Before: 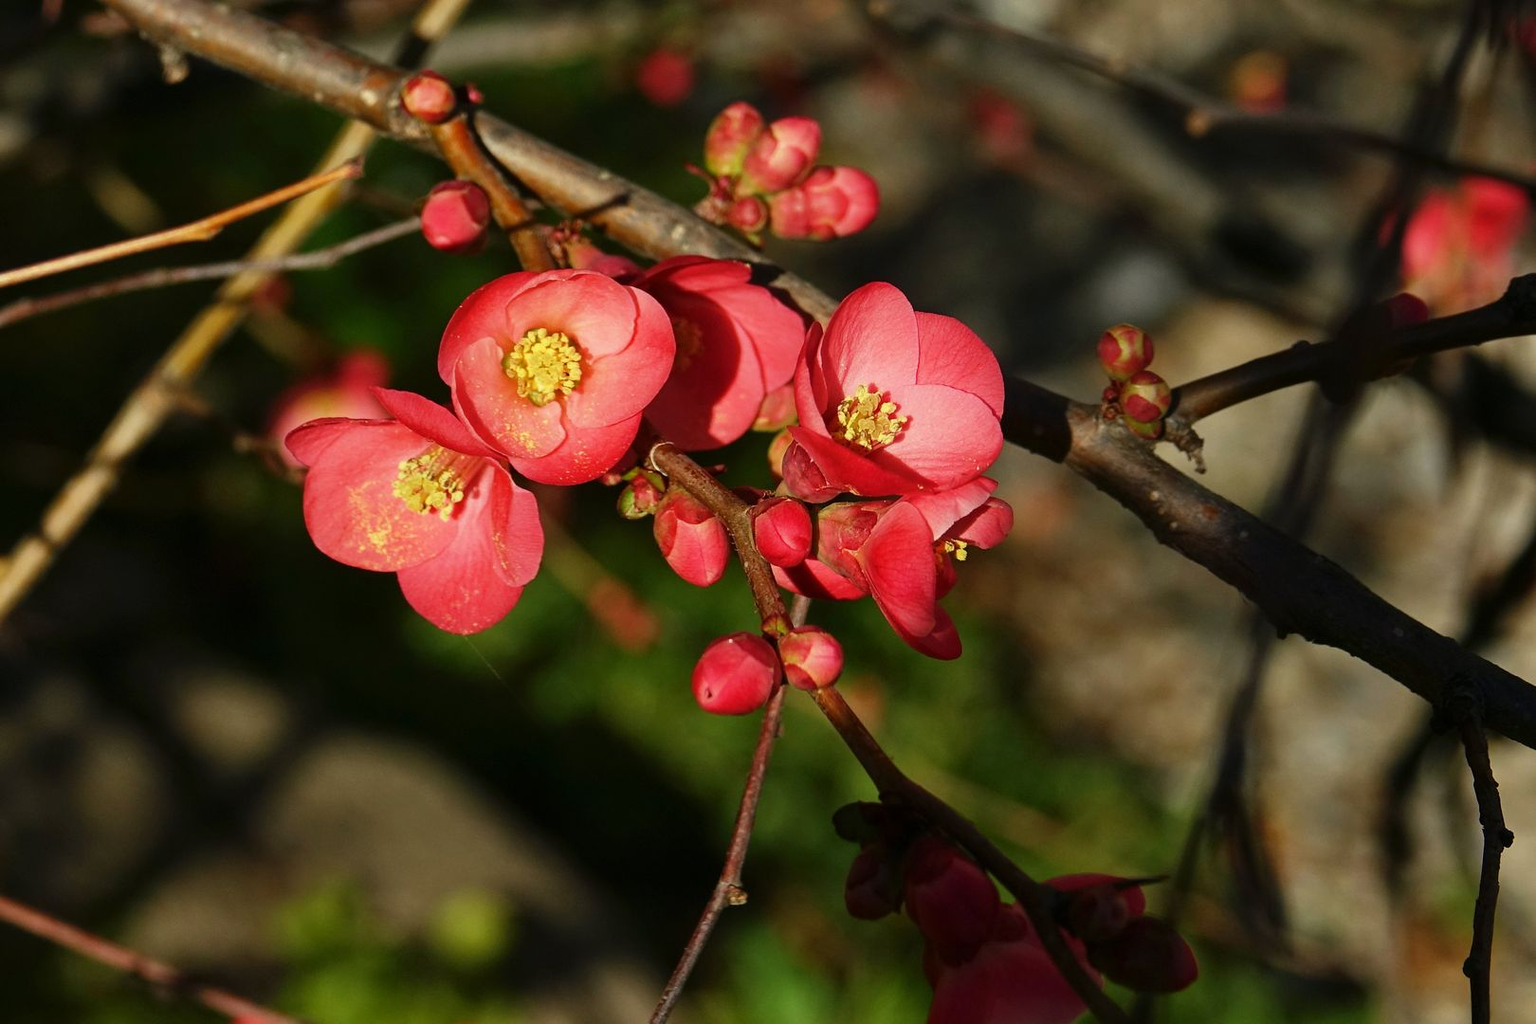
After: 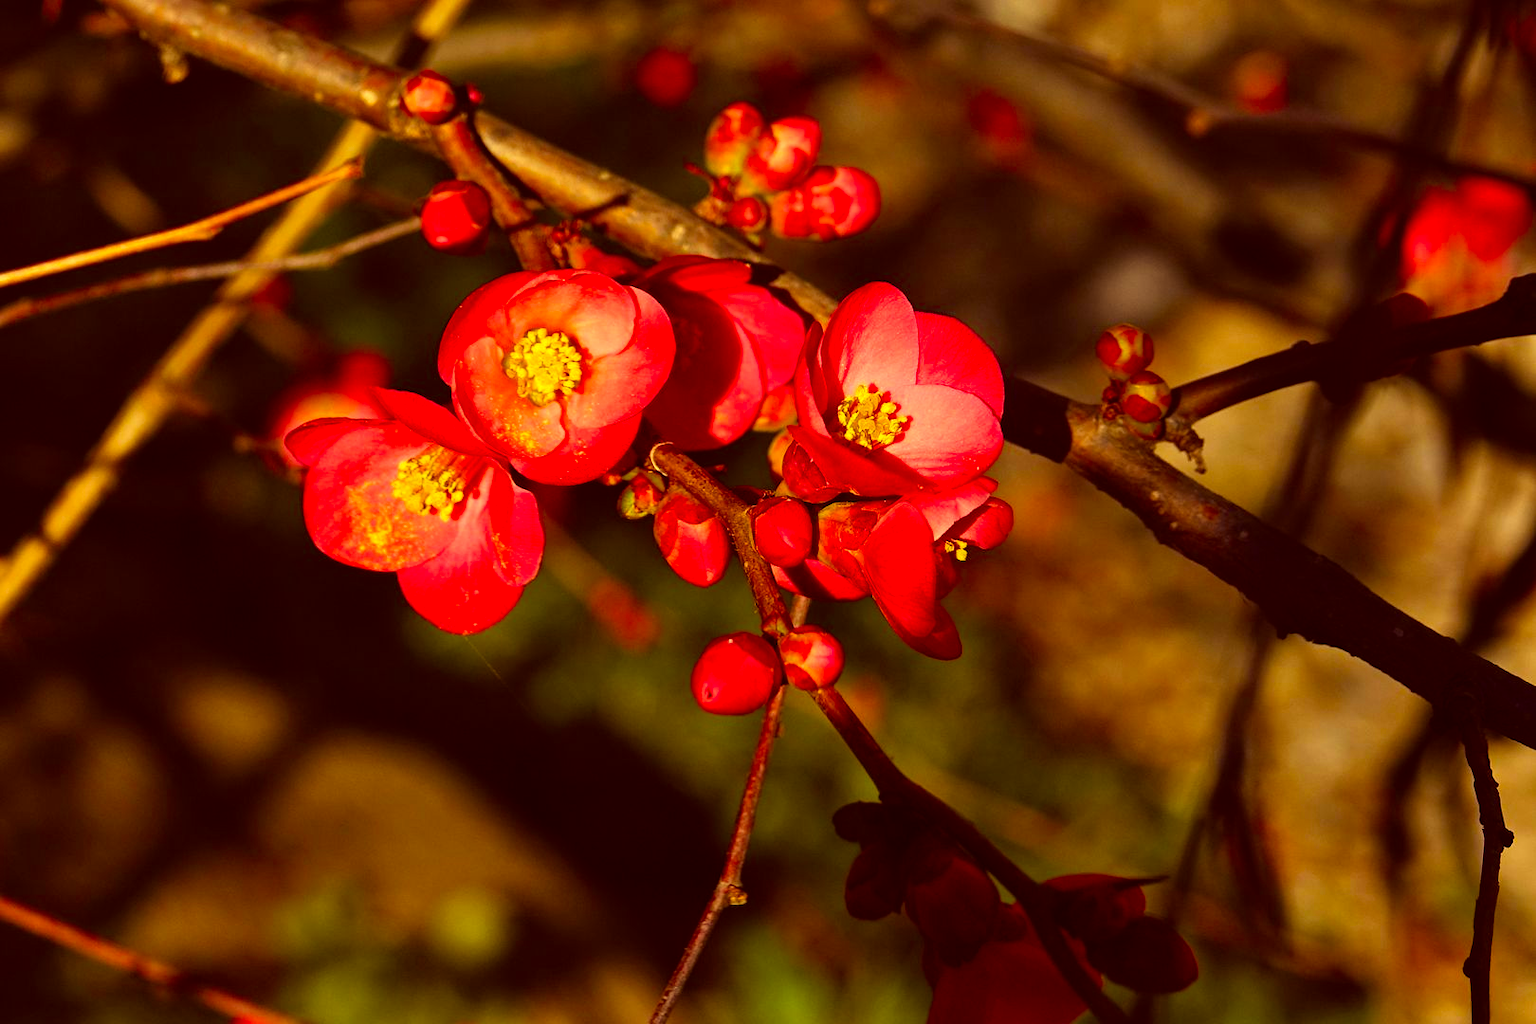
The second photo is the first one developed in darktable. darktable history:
color balance rgb: power › chroma 1.546%, power › hue 25.98°, highlights gain › luminance 17.18%, highlights gain › chroma 2.898%, highlights gain › hue 260.47°, perceptual saturation grading › global saturation 29.407%, perceptual brilliance grading › global brilliance 2.944%, perceptual brilliance grading › highlights -2.633%, perceptual brilliance grading › shadows 2.991%
color correction: highlights a* 9.73, highlights b* 38.76, shadows a* 14.59, shadows b* 3.26
